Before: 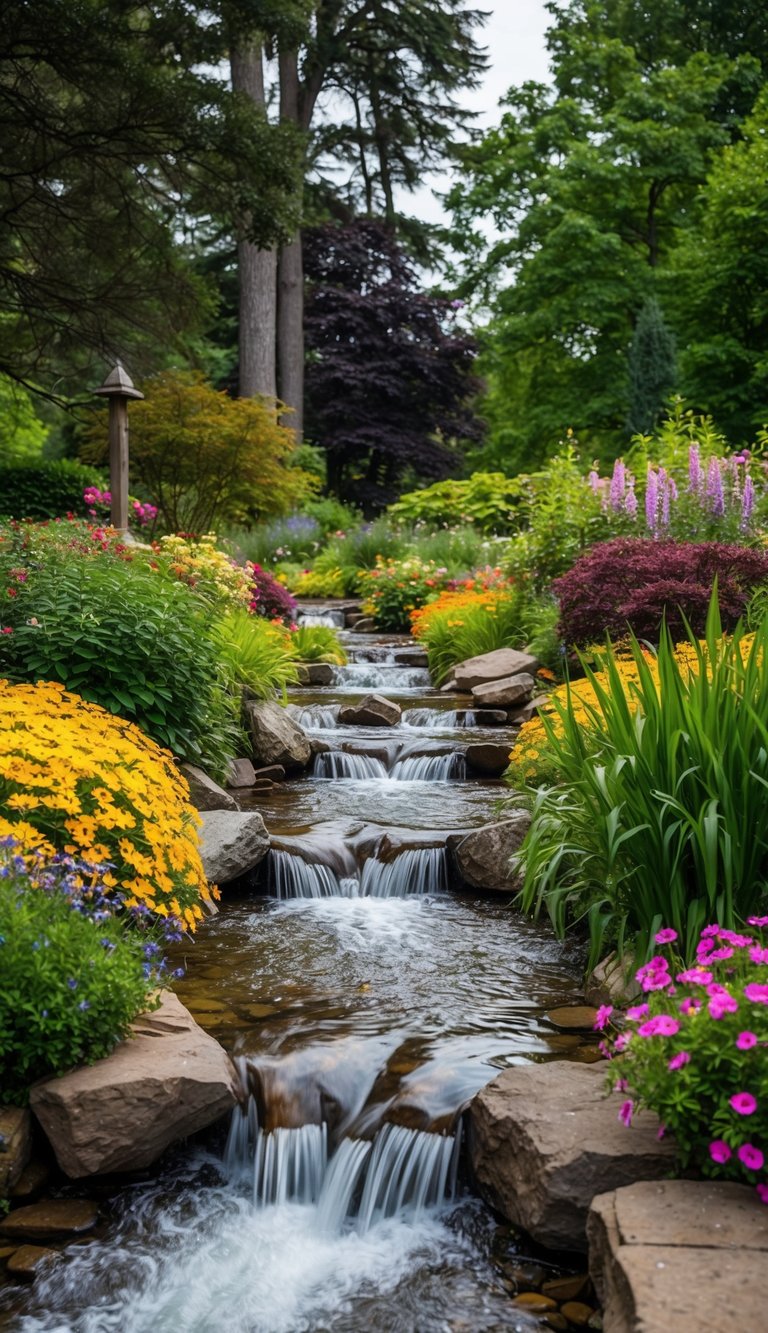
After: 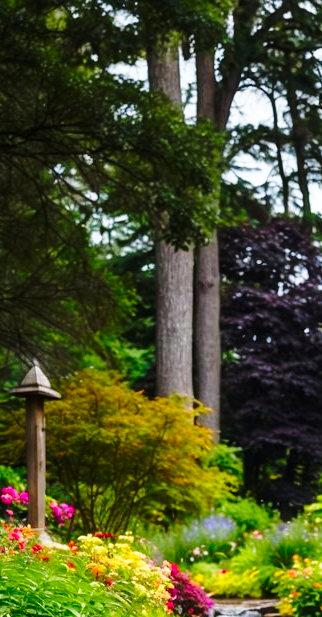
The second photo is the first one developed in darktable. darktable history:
color correction: saturation 1.34
base curve: curves: ch0 [(0, 0) (0.036, 0.037) (0.121, 0.228) (0.46, 0.76) (0.859, 0.983) (1, 1)], preserve colors none
crop and rotate: left 10.817%, top 0.062%, right 47.194%, bottom 53.626%
